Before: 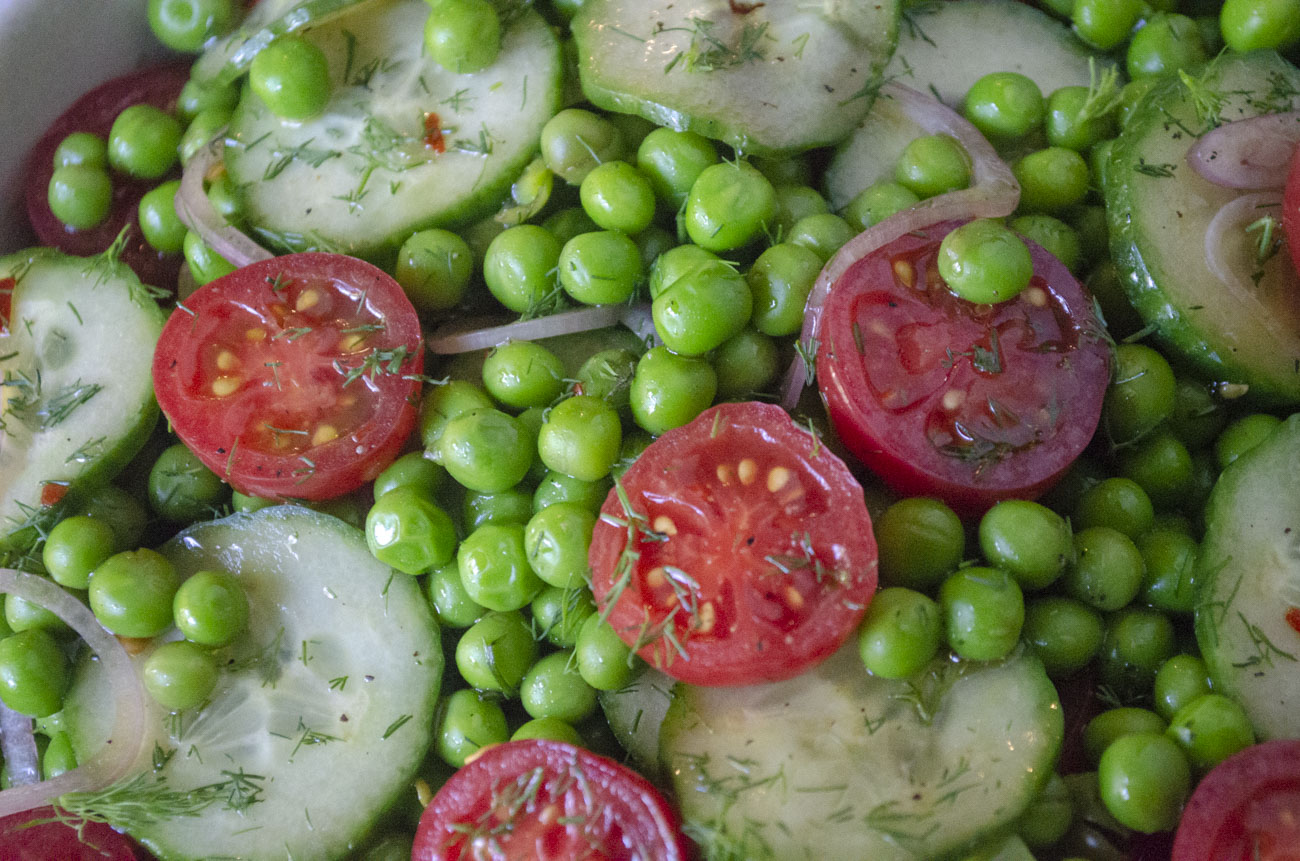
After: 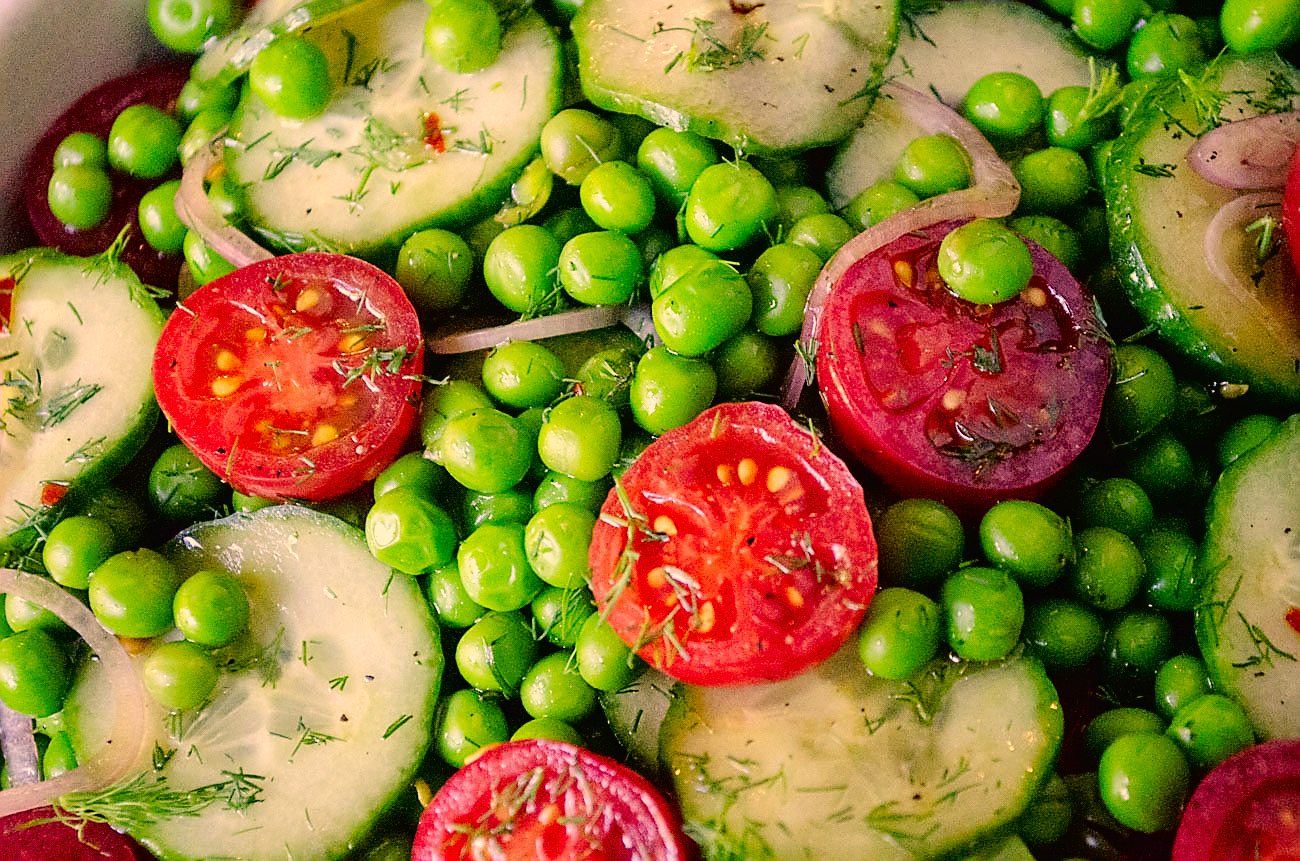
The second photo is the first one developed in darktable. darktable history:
contrast brightness saturation: contrast 0.04, saturation 0.07
color correction: highlights a* 15, highlights b* 31.55
fill light: exposure -2 EV, width 8.6
tone curve: curves: ch0 [(0, 0) (0.003, 0.047) (0.011, 0.051) (0.025, 0.051) (0.044, 0.057) (0.069, 0.068) (0.1, 0.076) (0.136, 0.108) (0.177, 0.166) (0.224, 0.229) (0.277, 0.299) (0.335, 0.364) (0.399, 0.46) (0.468, 0.553) (0.543, 0.639) (0.623, 0.724) (0.709, 0.808) (0.801, 0.886) (0.898, 0.954) (1, 1)], preserve colors none
sharpen: radius 1.4, amount 1.25, threshold 0.7
